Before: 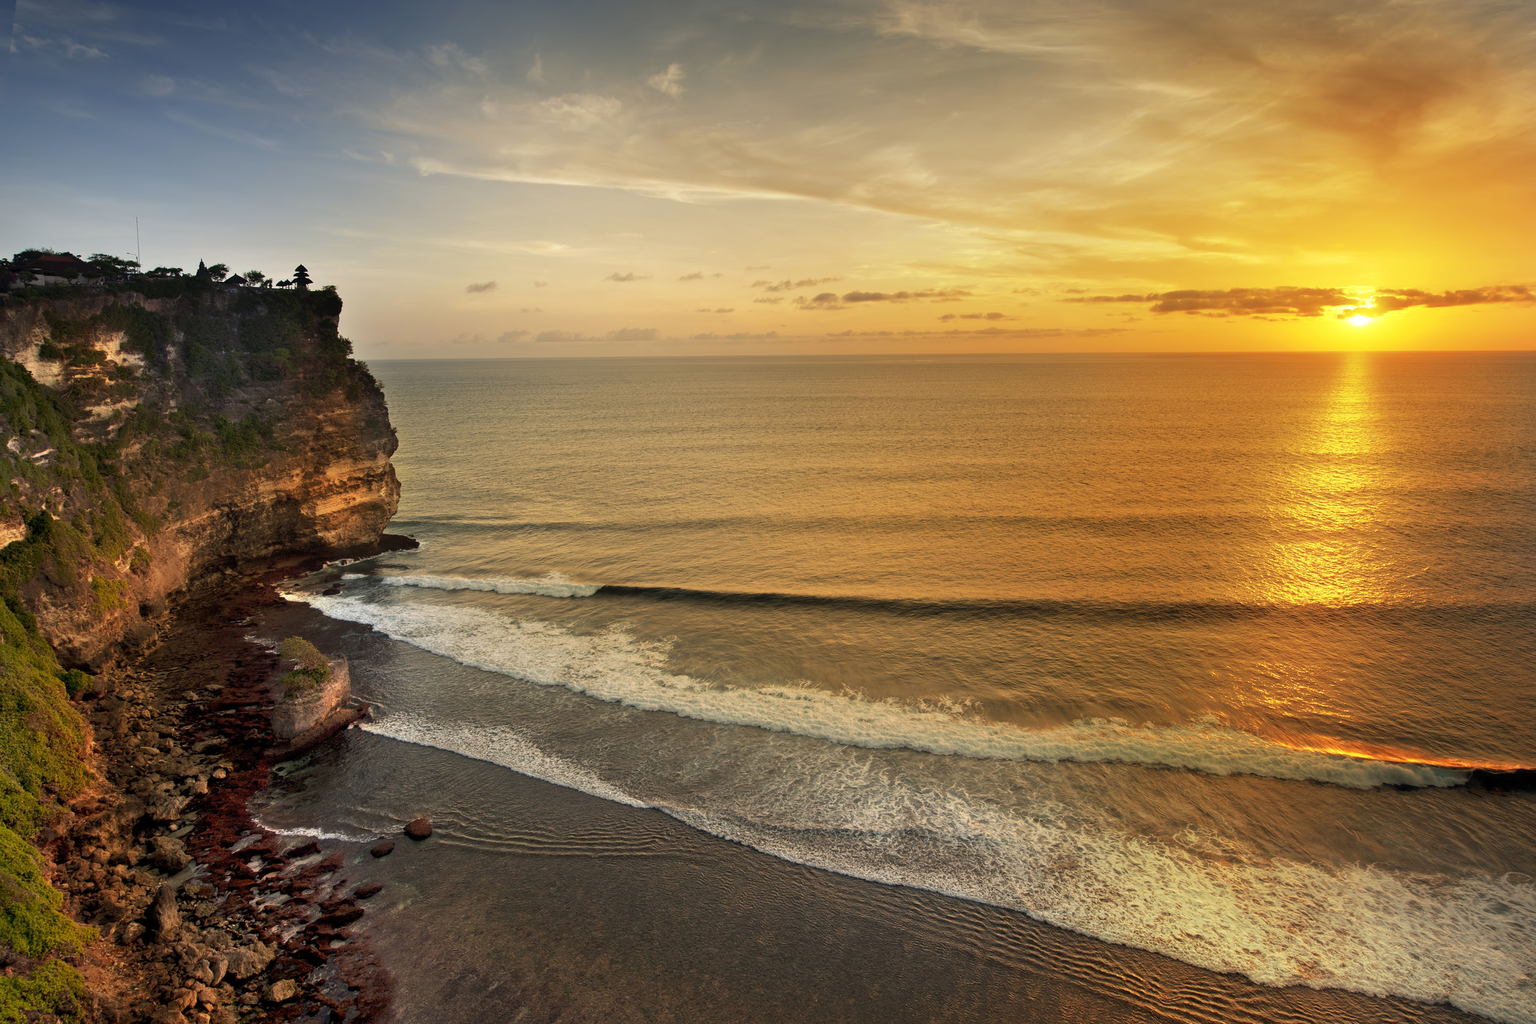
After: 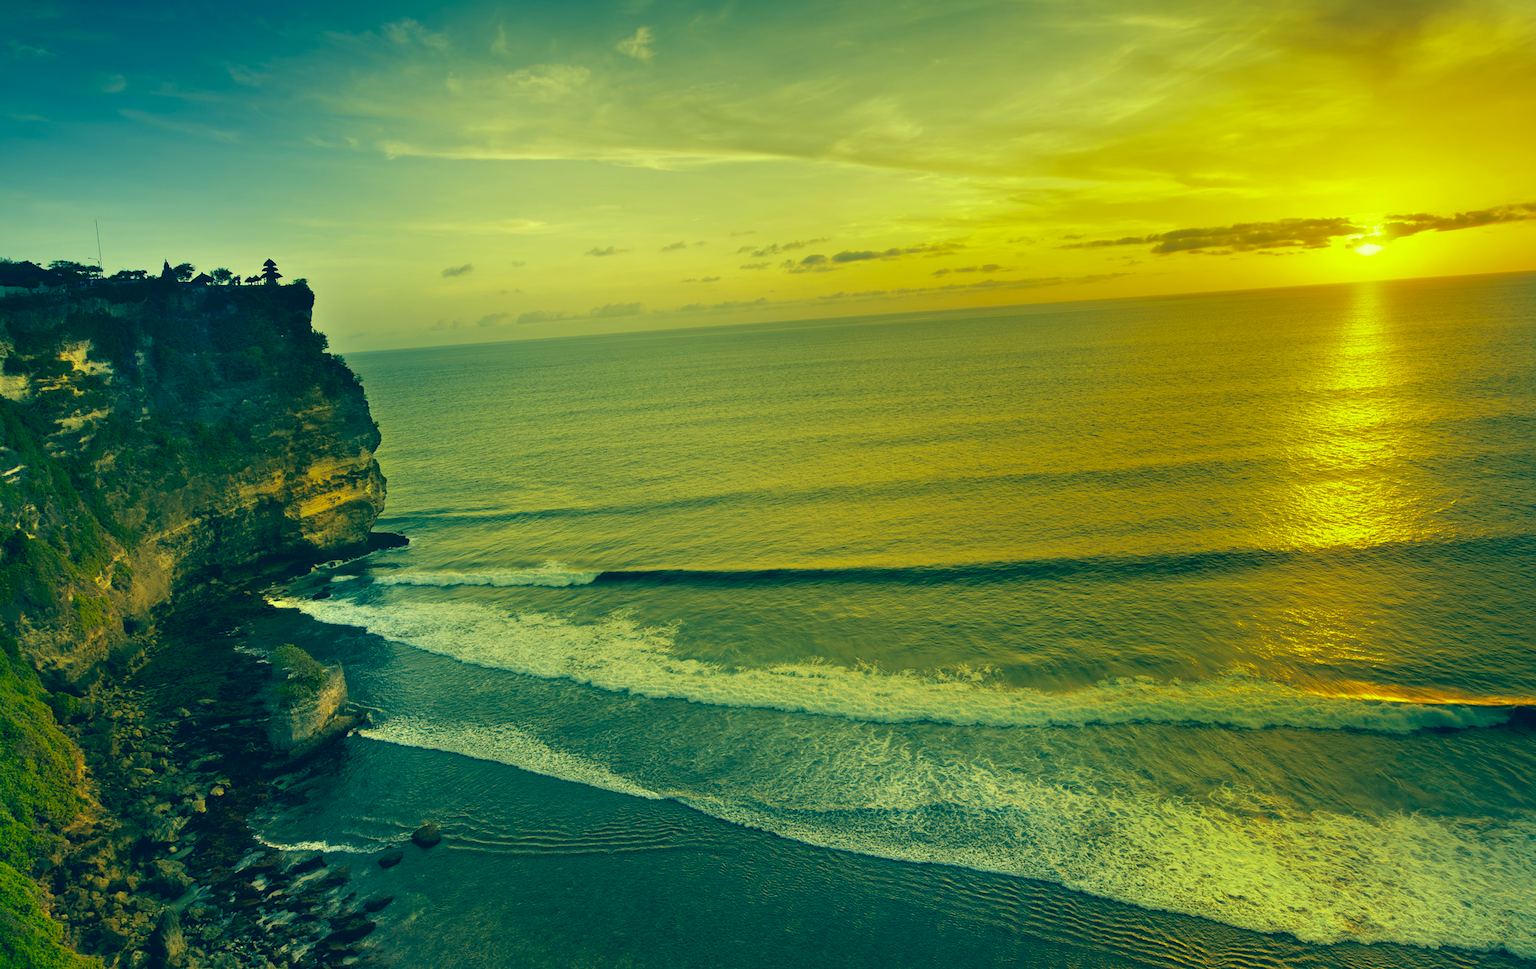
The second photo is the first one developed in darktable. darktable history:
color correction: highlights a* -15.58, highlights b* 40, shadows a* -40, shadows b* -26.18
rotate and perspective: rotation -3.52°, crop left 0.036, crop right 0.964, crop top 0.081, crop bottom 0.919
